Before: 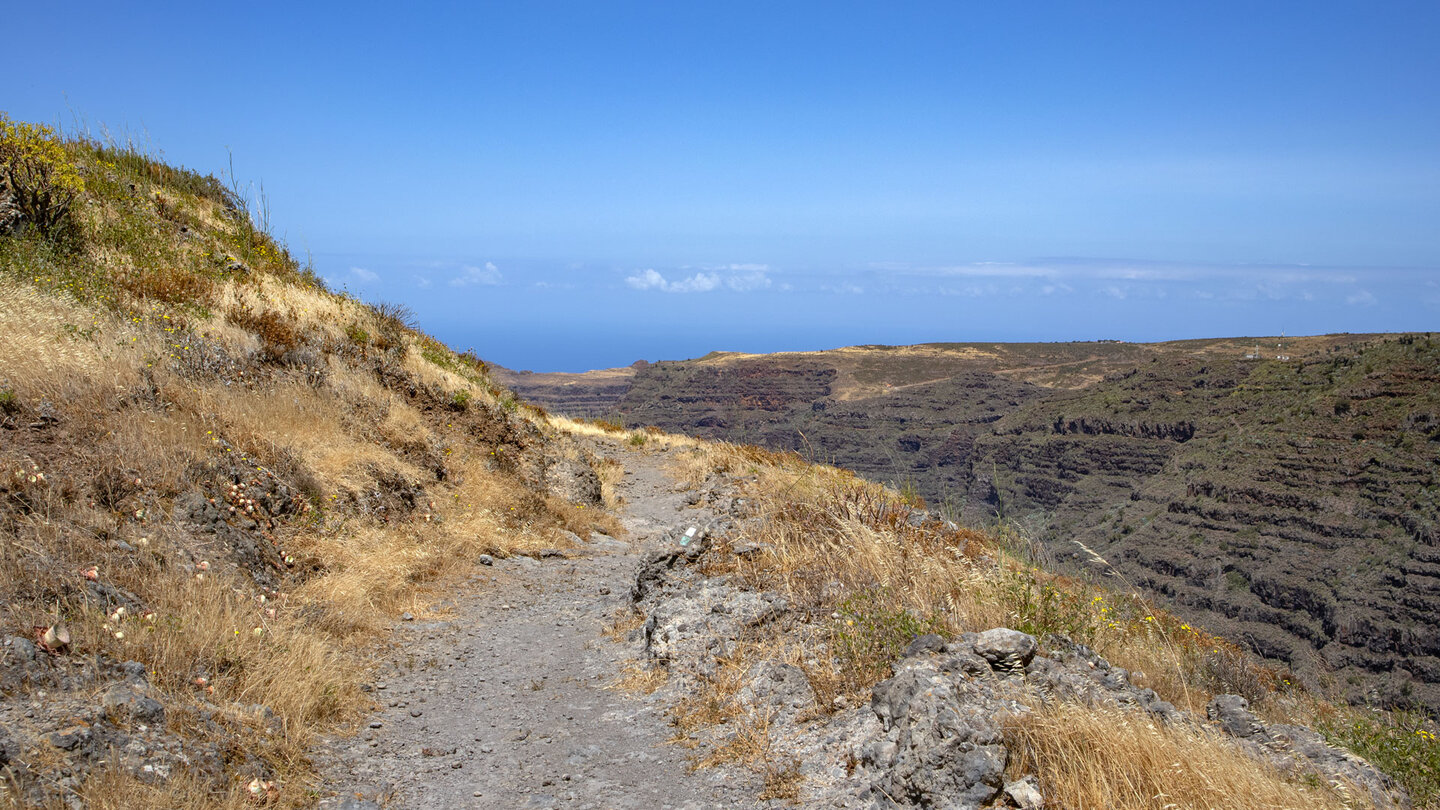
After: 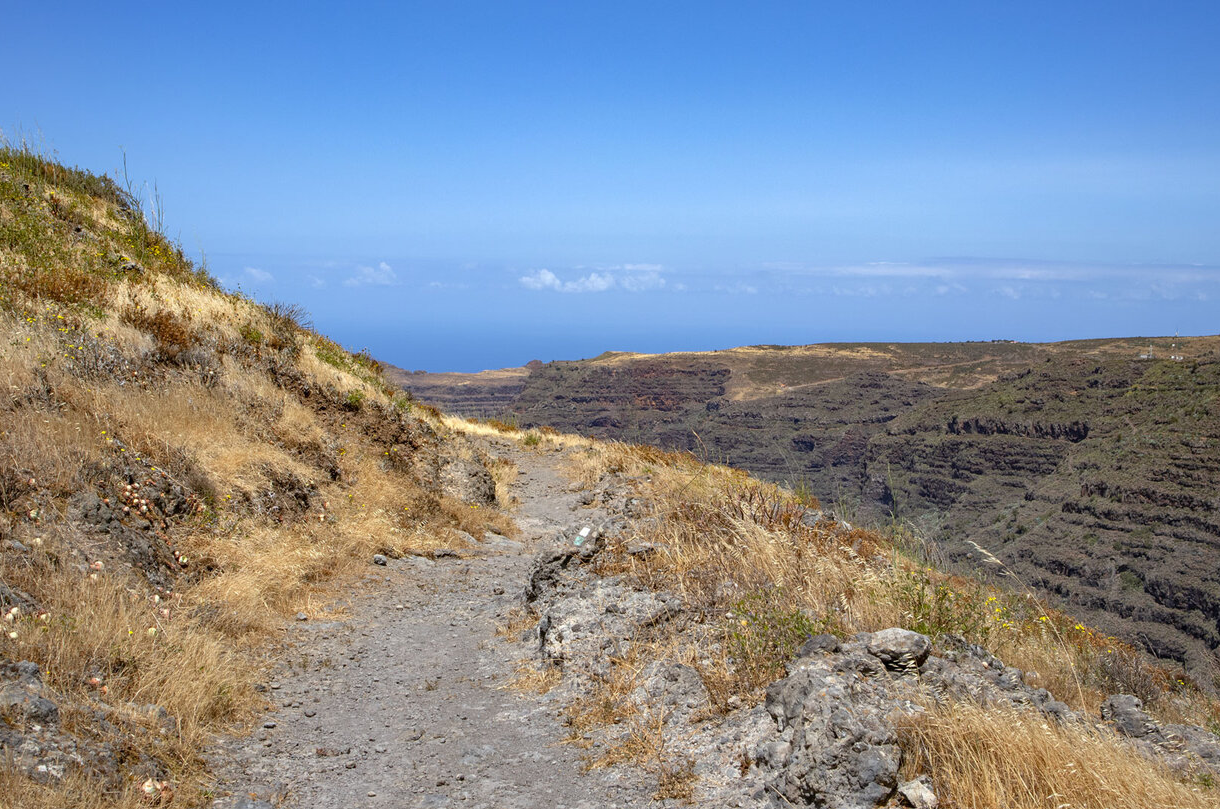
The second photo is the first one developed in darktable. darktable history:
crop: left 7.394%, right 7.844%
